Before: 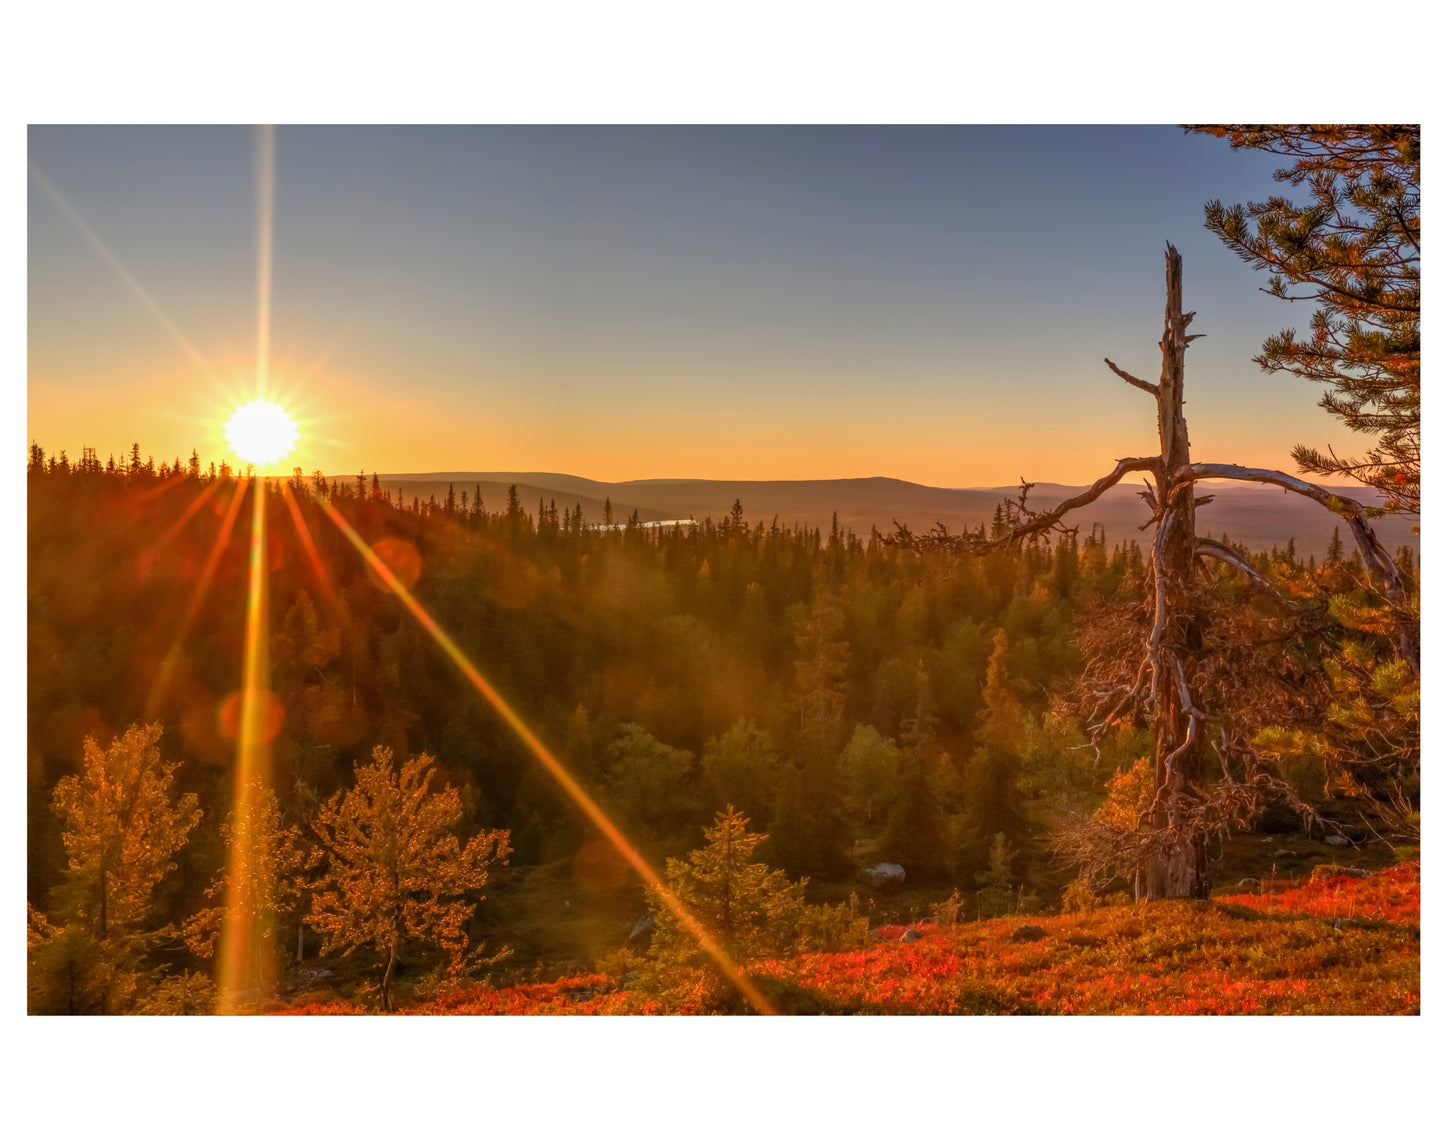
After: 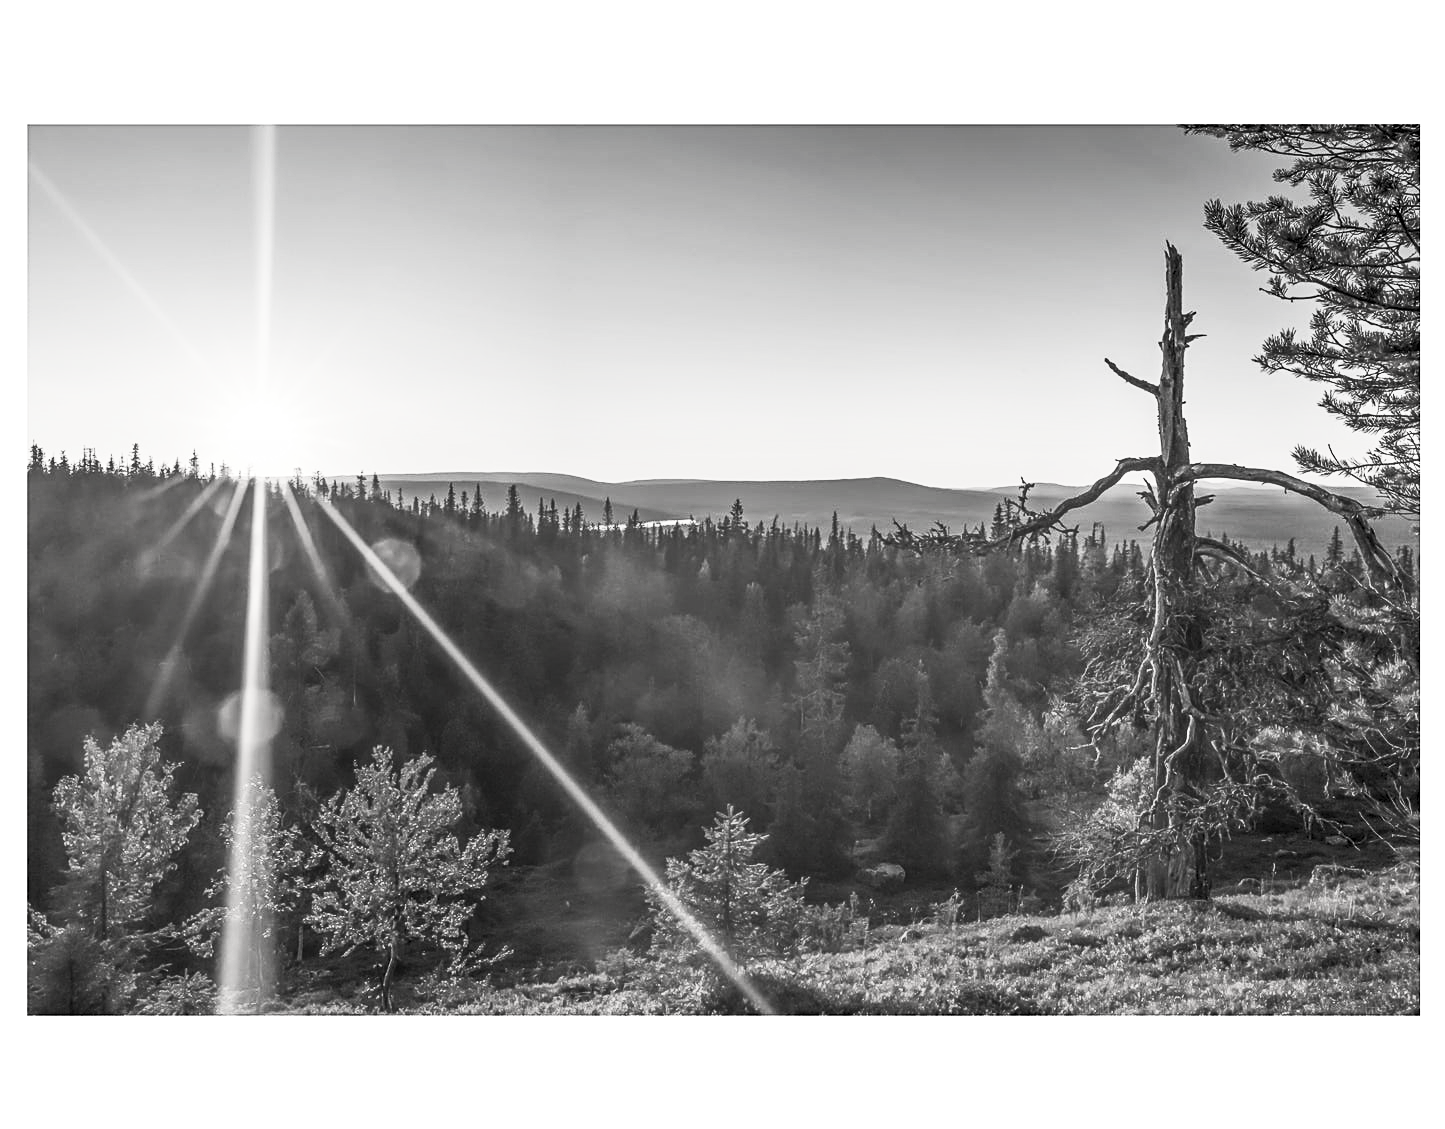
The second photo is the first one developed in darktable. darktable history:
haze removal: adaptive false
sharpen: on, module defaults
contrast brightness saturation: contrast 0.518, brightness 0.486, saturation -0.99
